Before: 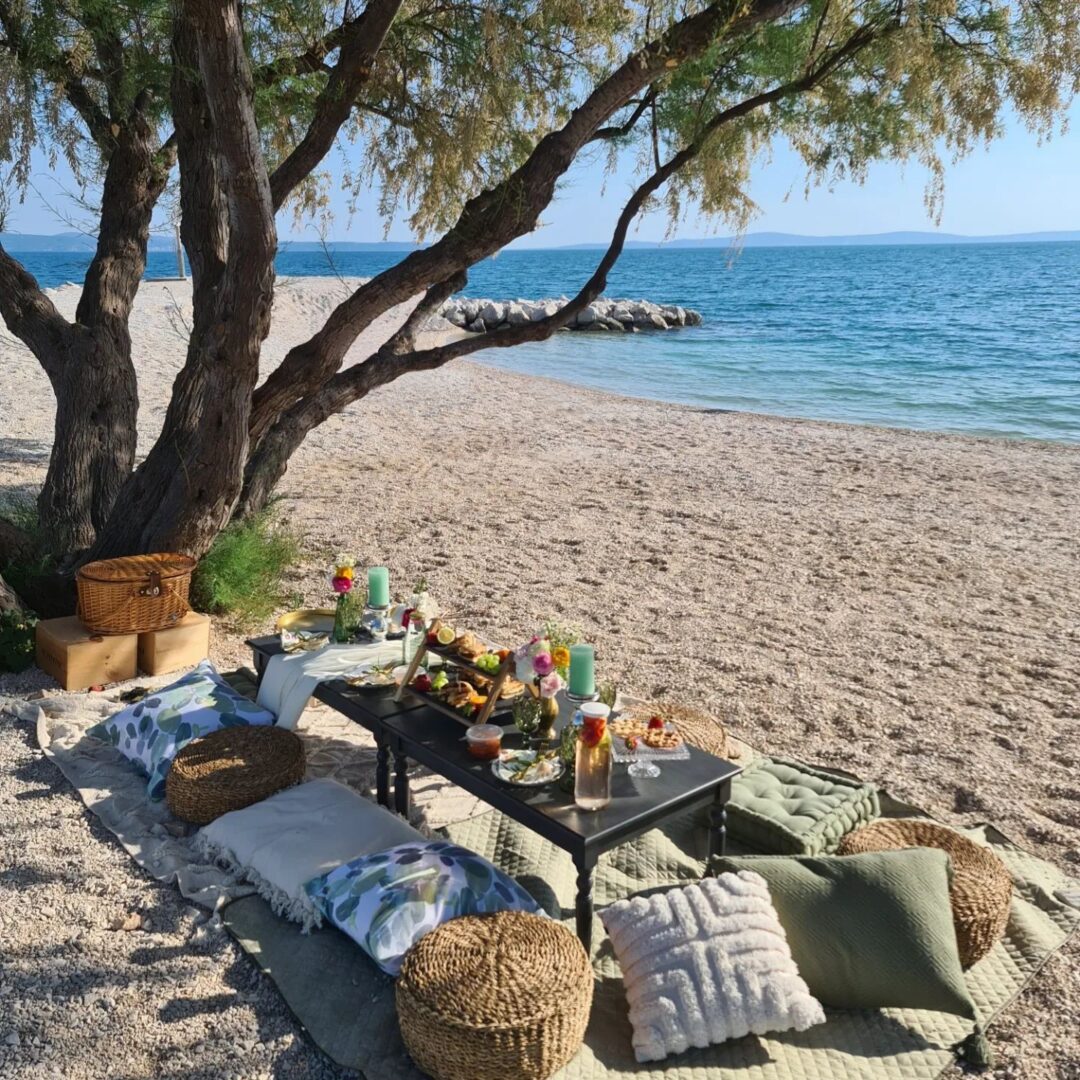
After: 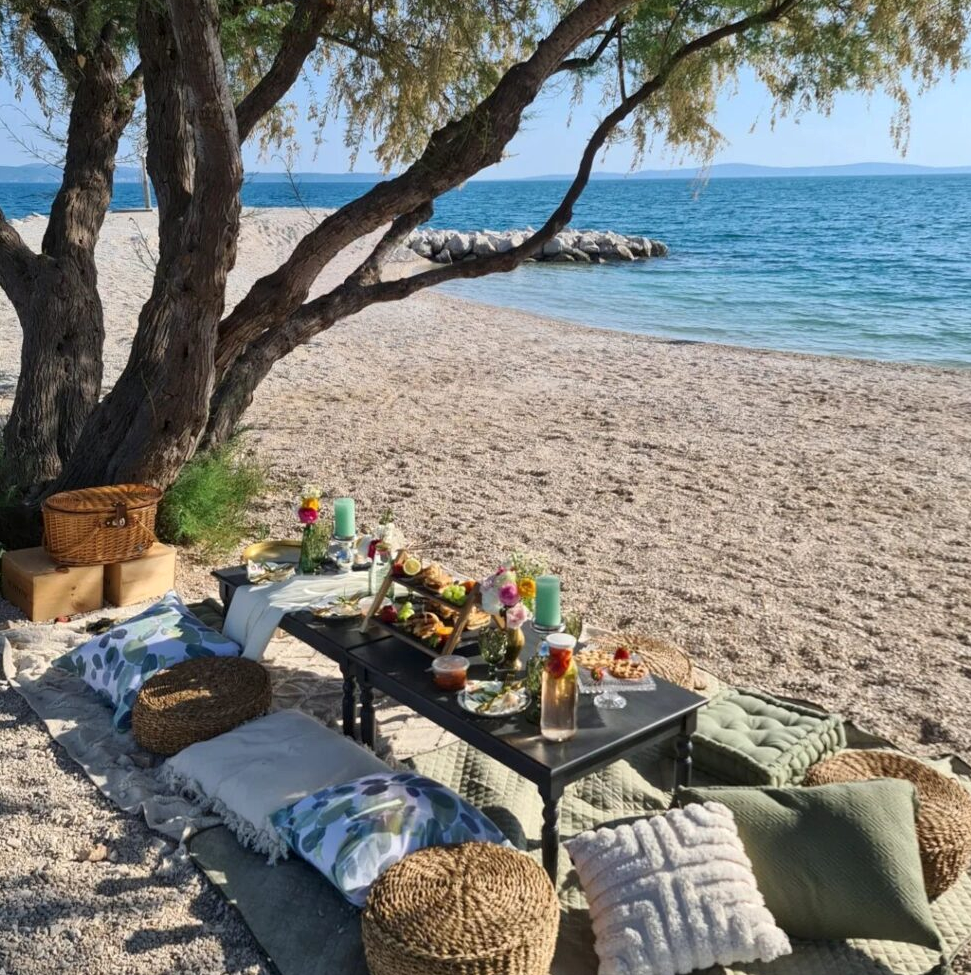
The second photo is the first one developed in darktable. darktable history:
crop: left 3.206%, top 6.394%, right 6.803%, bottom 3.236%
local contrast: highlights 102%, shadows 100%, detail 120%, midtone range 0.2
